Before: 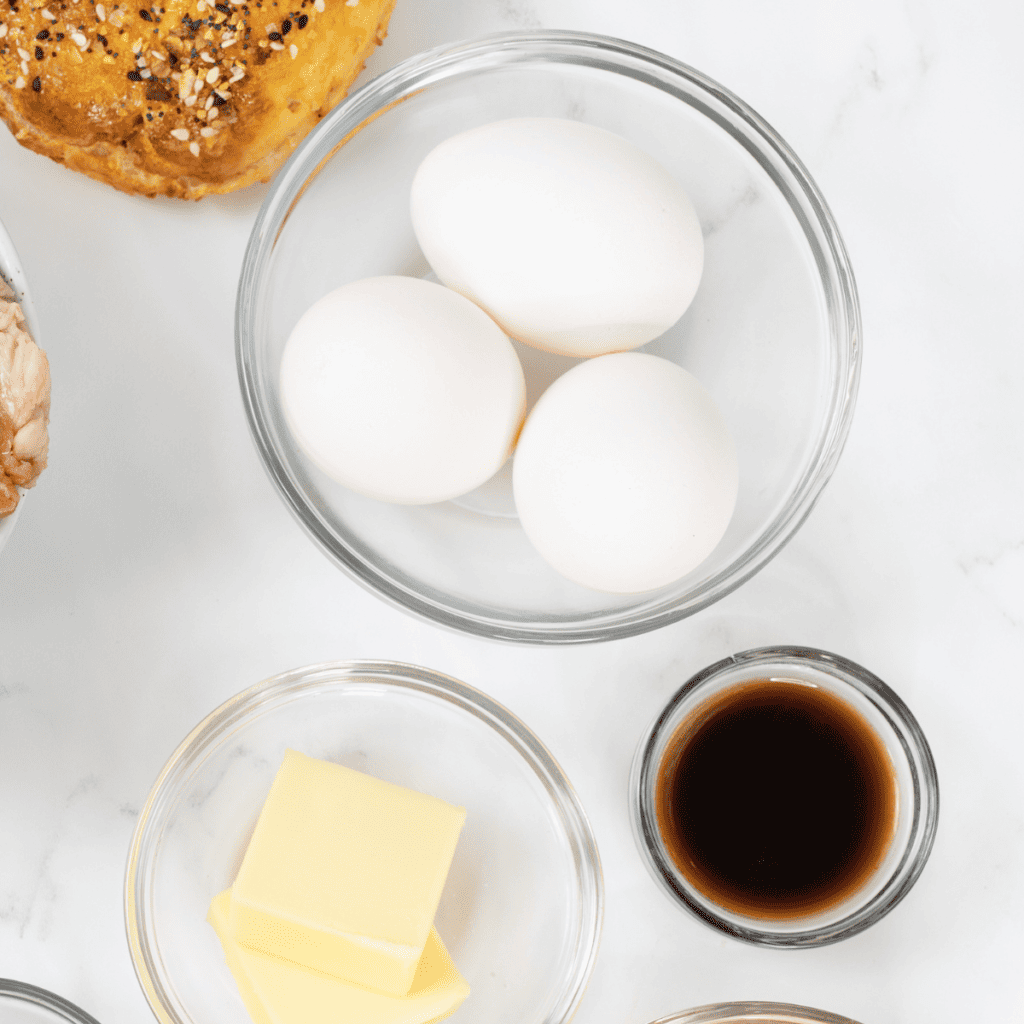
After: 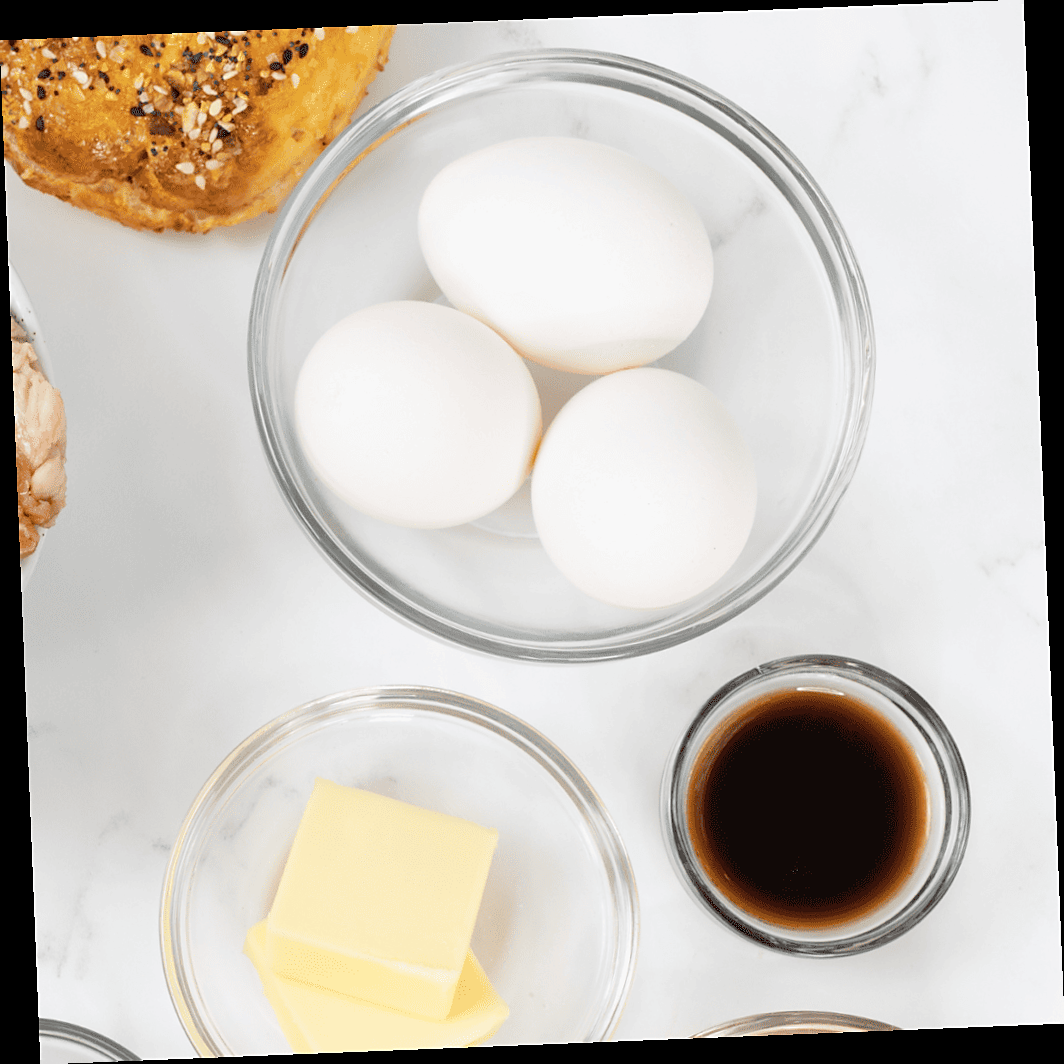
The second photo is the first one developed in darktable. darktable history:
rotate and perspective: rotation -2.29°, automatic cropping off
sharpen: radius 1.458, amount 0.398, threshold 1.271
